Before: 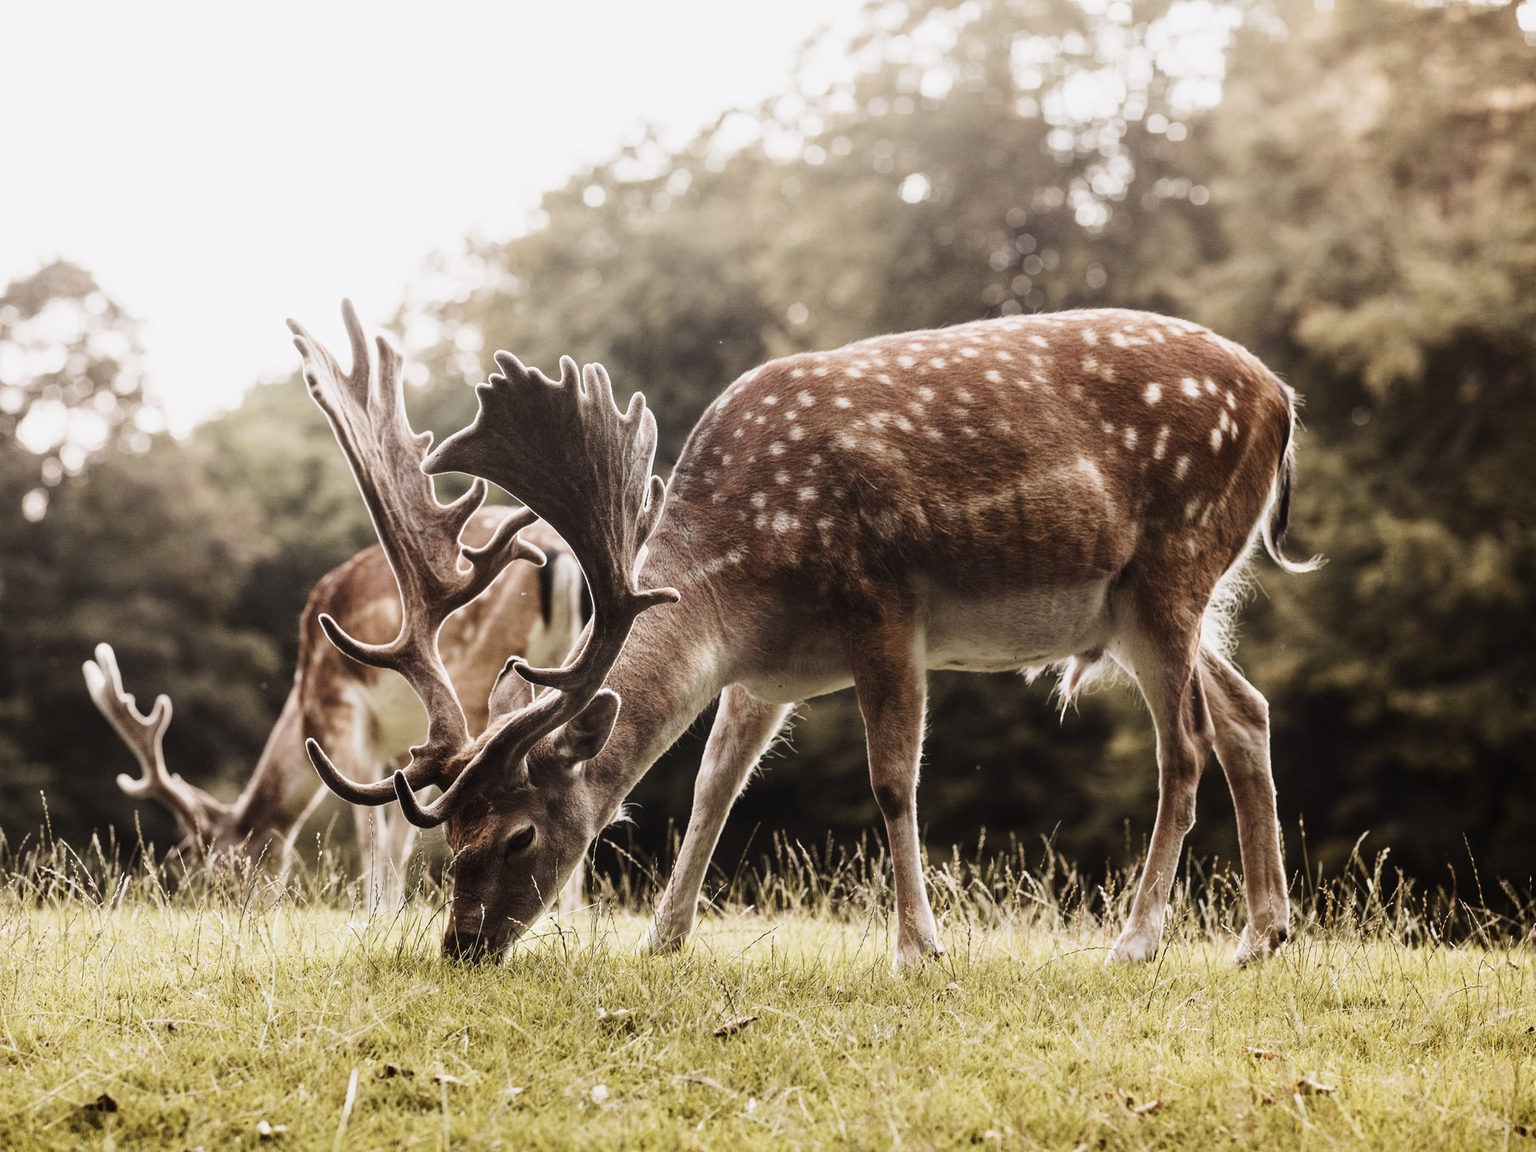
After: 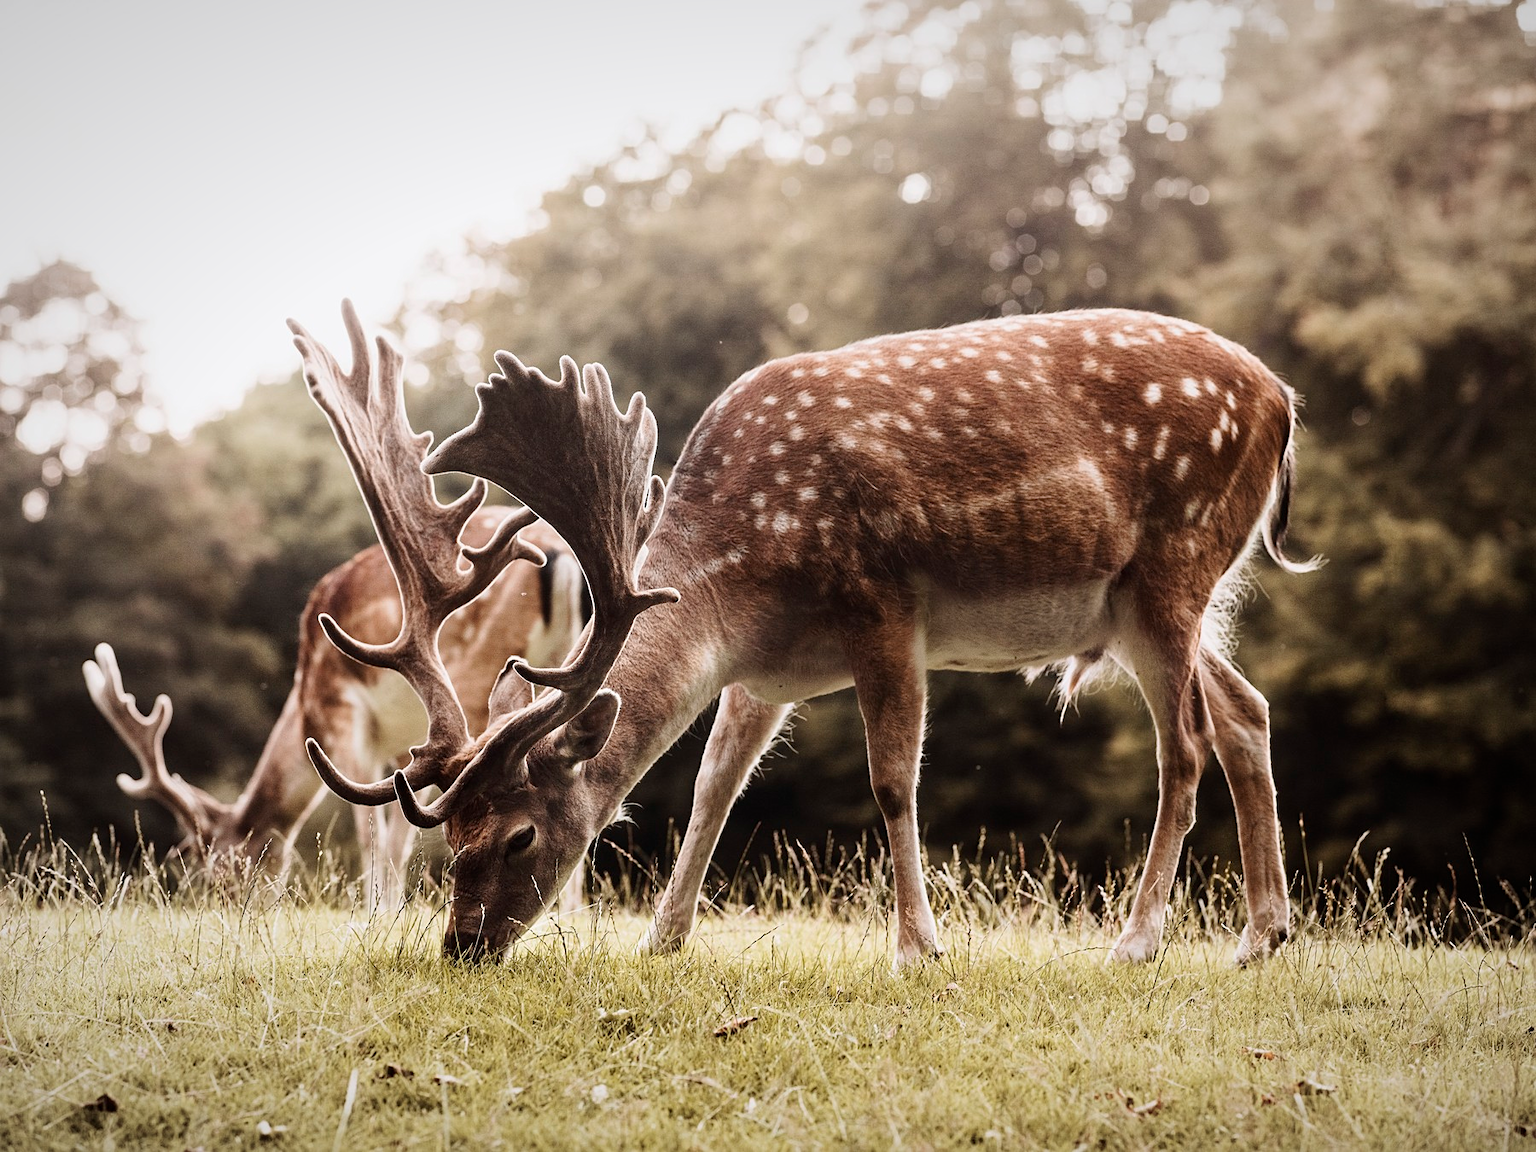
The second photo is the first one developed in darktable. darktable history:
vignetting: fall-off radius 100%, width/height ratio 1.337
sharpen: amount 0.2
